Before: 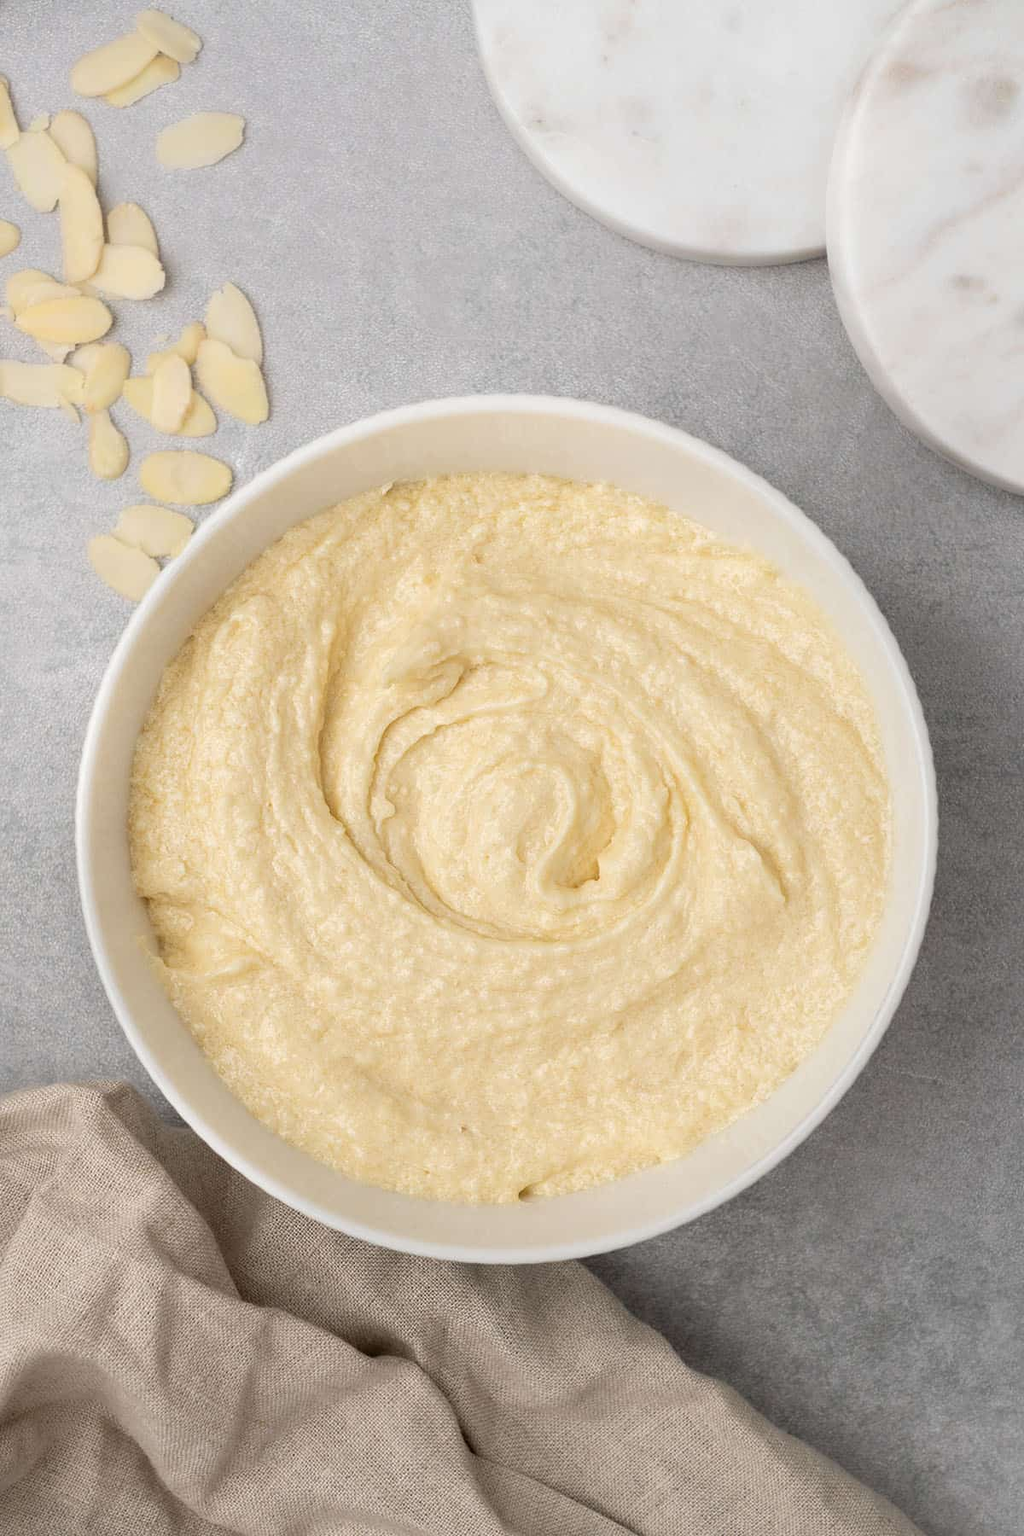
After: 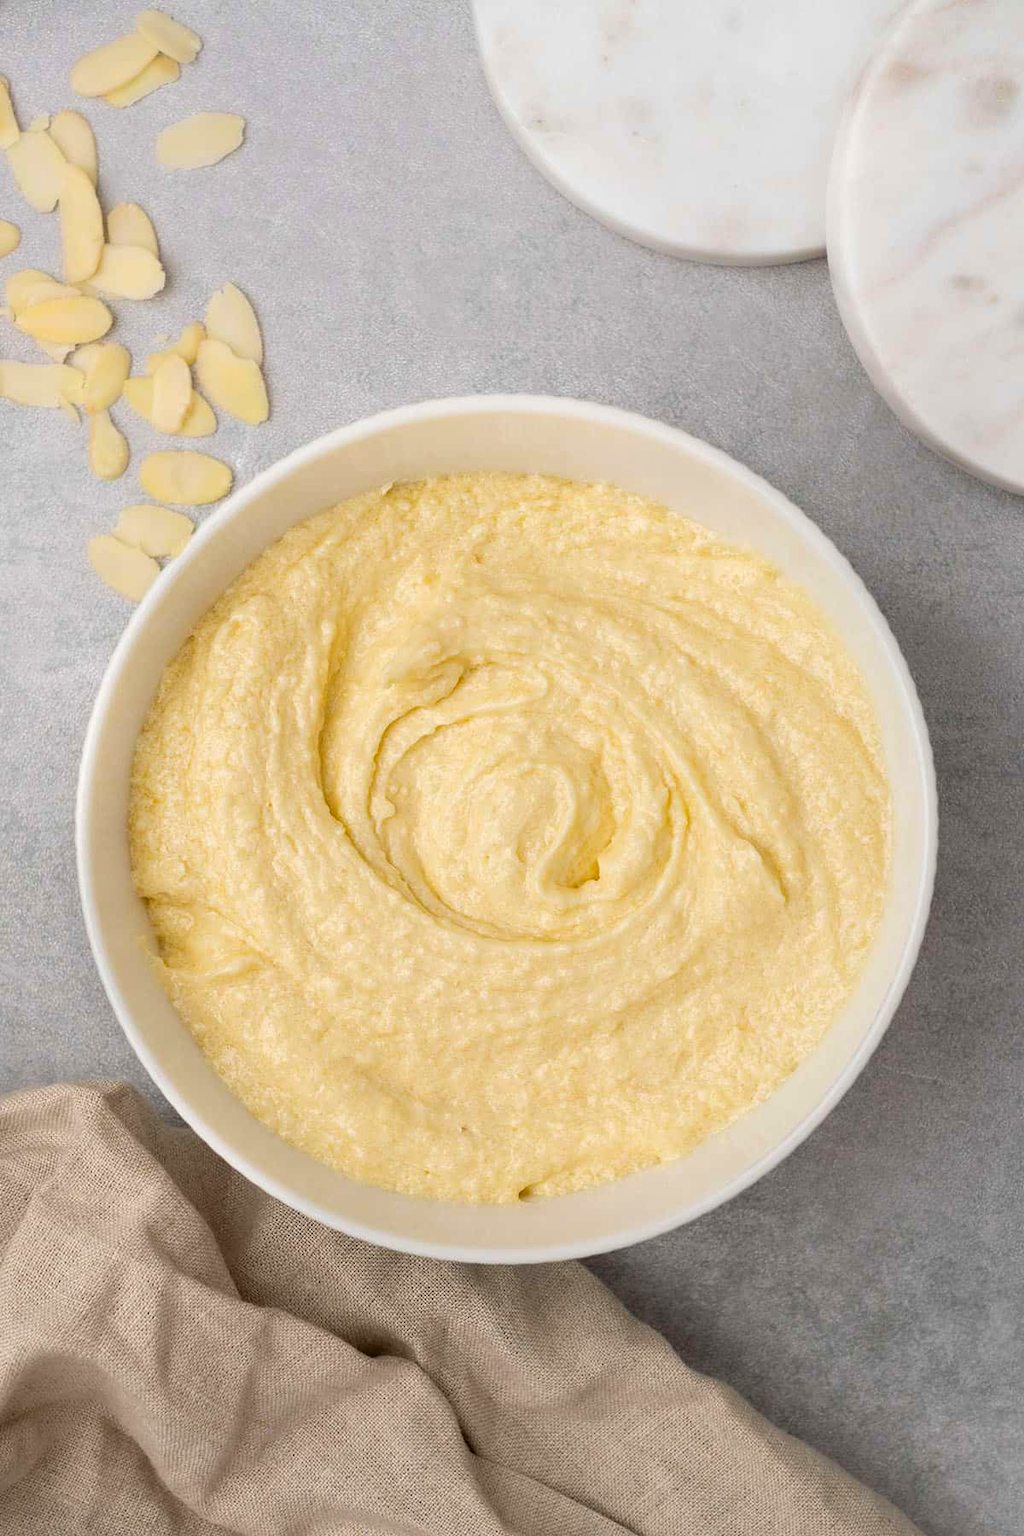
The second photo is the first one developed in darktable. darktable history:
color balance rgb: perceptual saturation grading › global saturation 25.894%, global vibrance 20%
